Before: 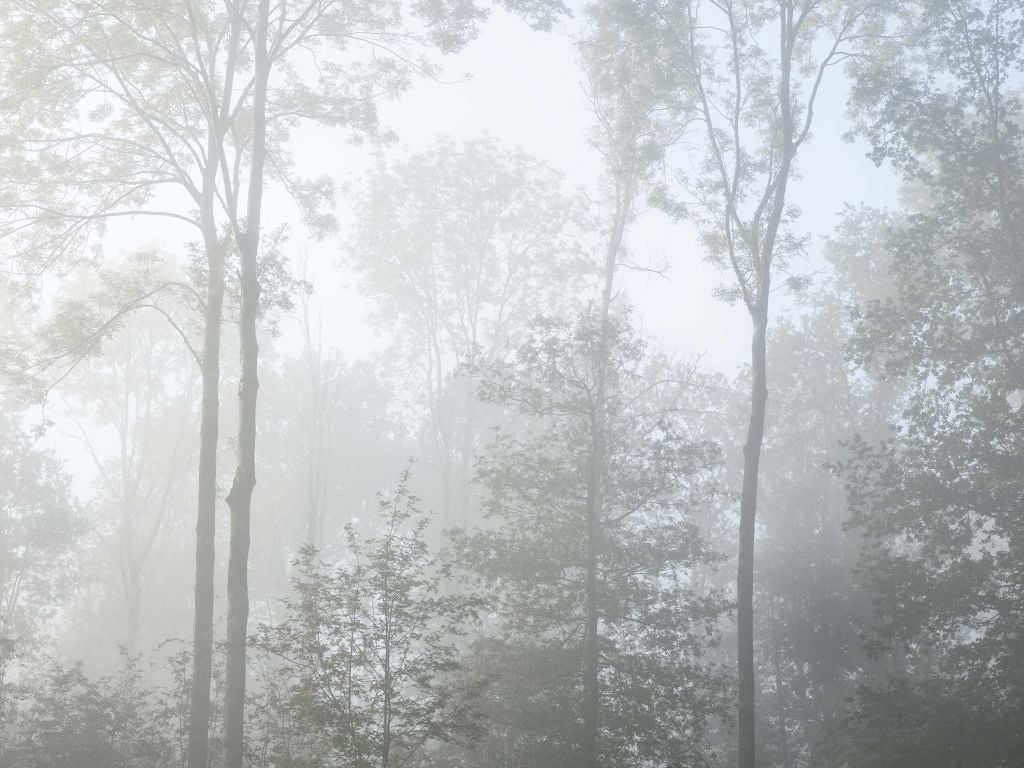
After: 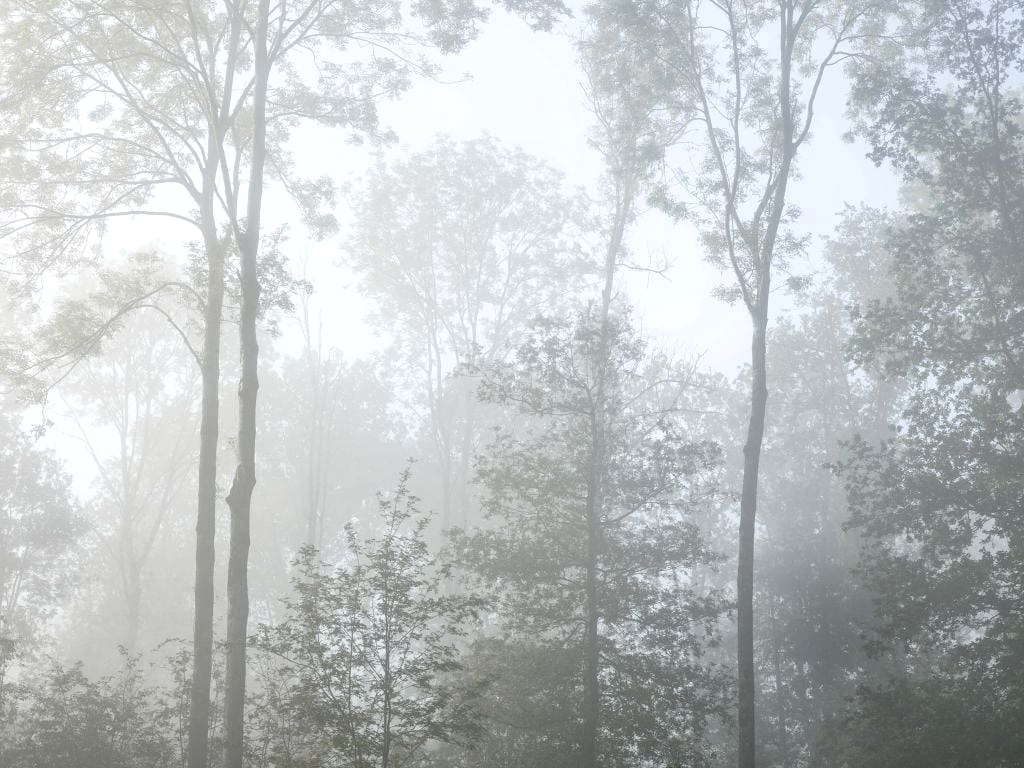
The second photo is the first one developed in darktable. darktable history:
white balance: emerald 1
local contrast: detail 130%
